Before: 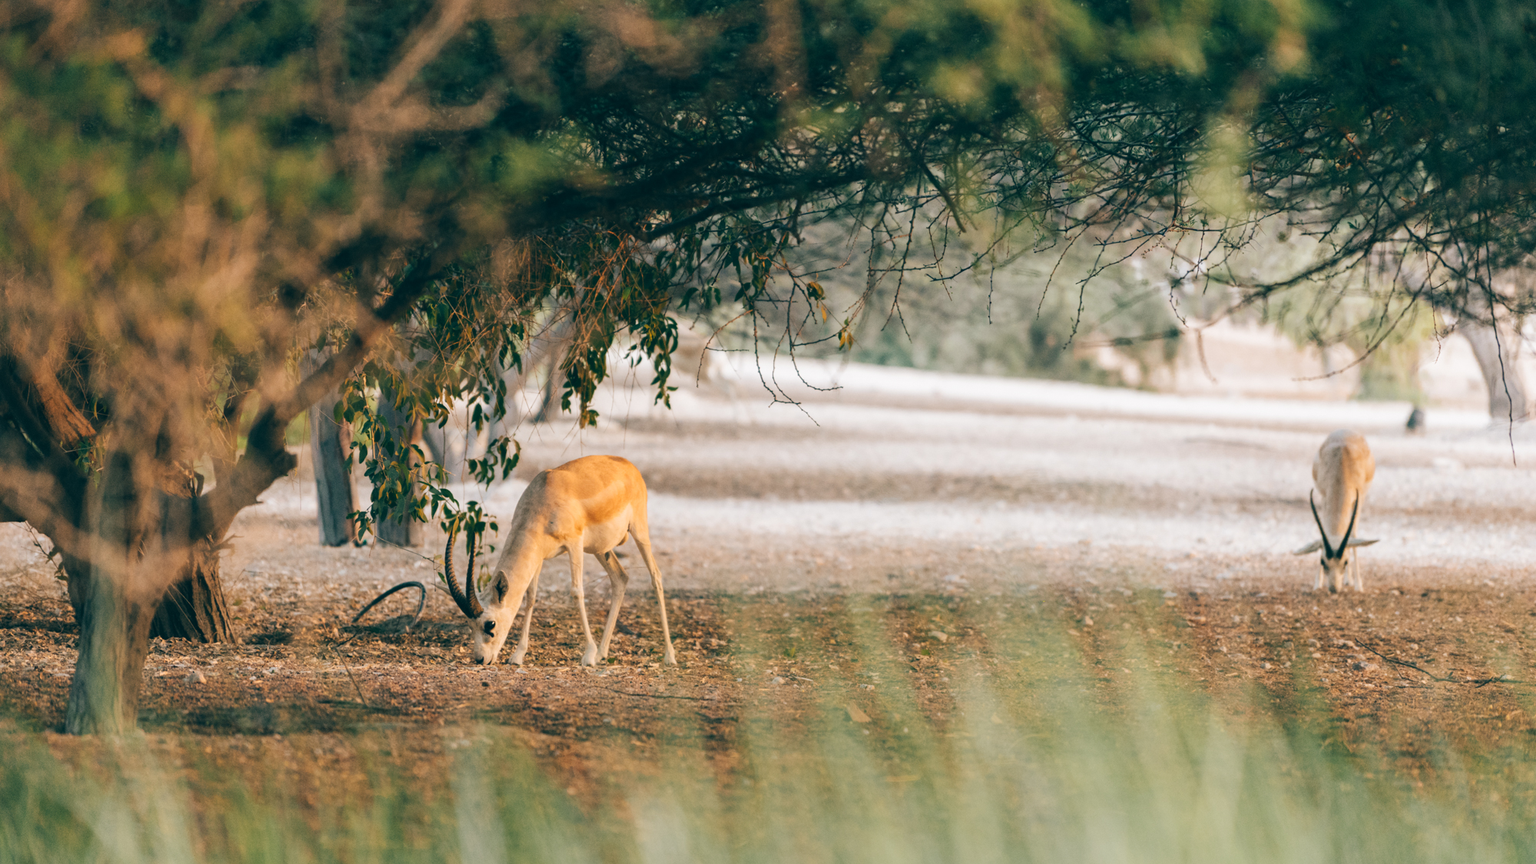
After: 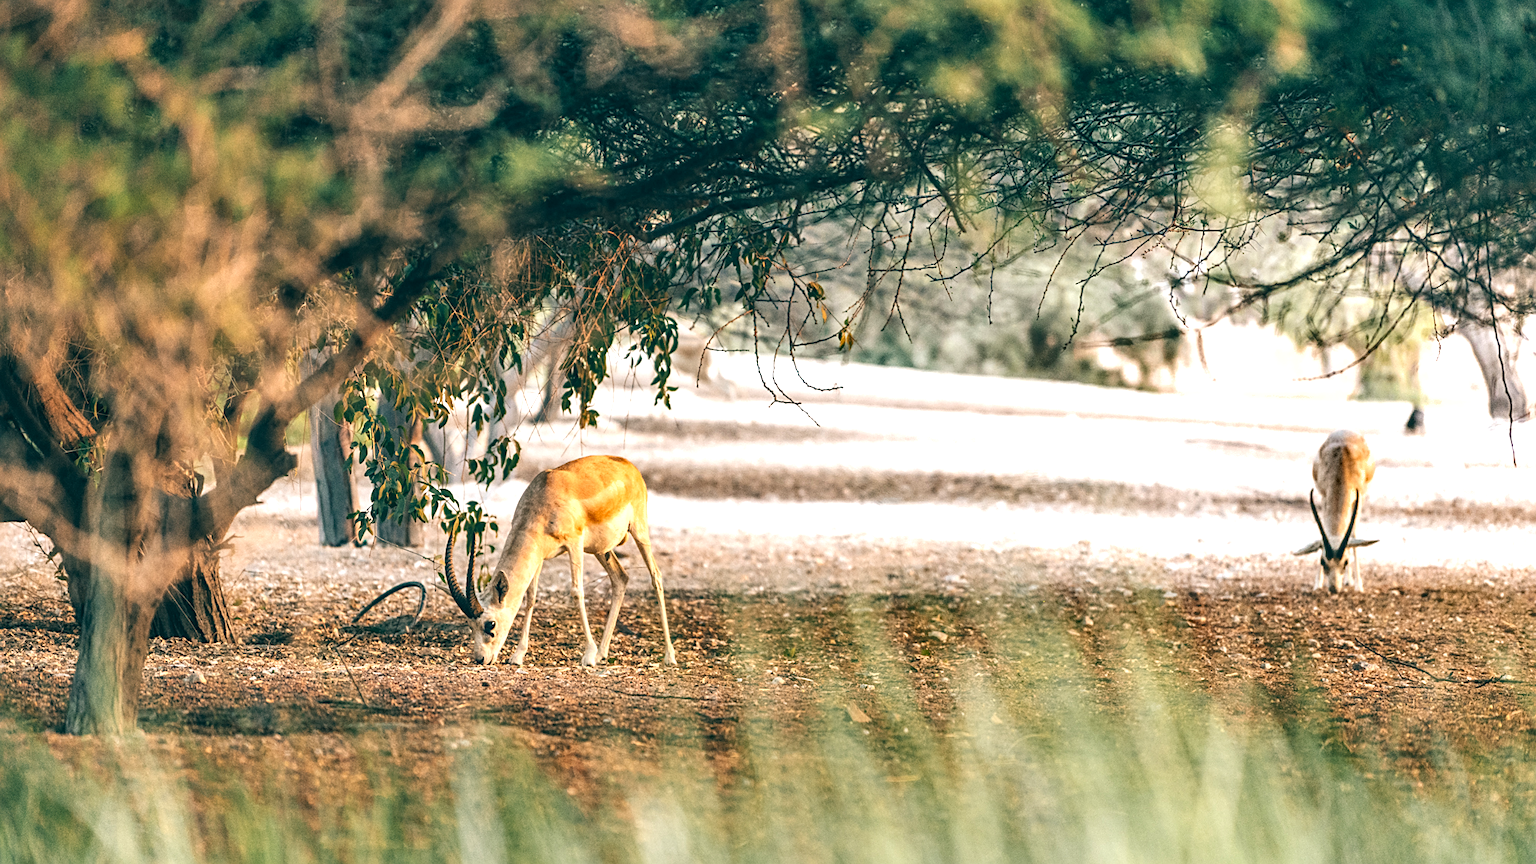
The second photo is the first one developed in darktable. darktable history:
sharpen: on, module defaults
exposure: exposure 0.66 EV, compensate exposure bias true, compensate highlight preservation false
shadows and highlights: soften with gaussian
local contrast: detail 130%
